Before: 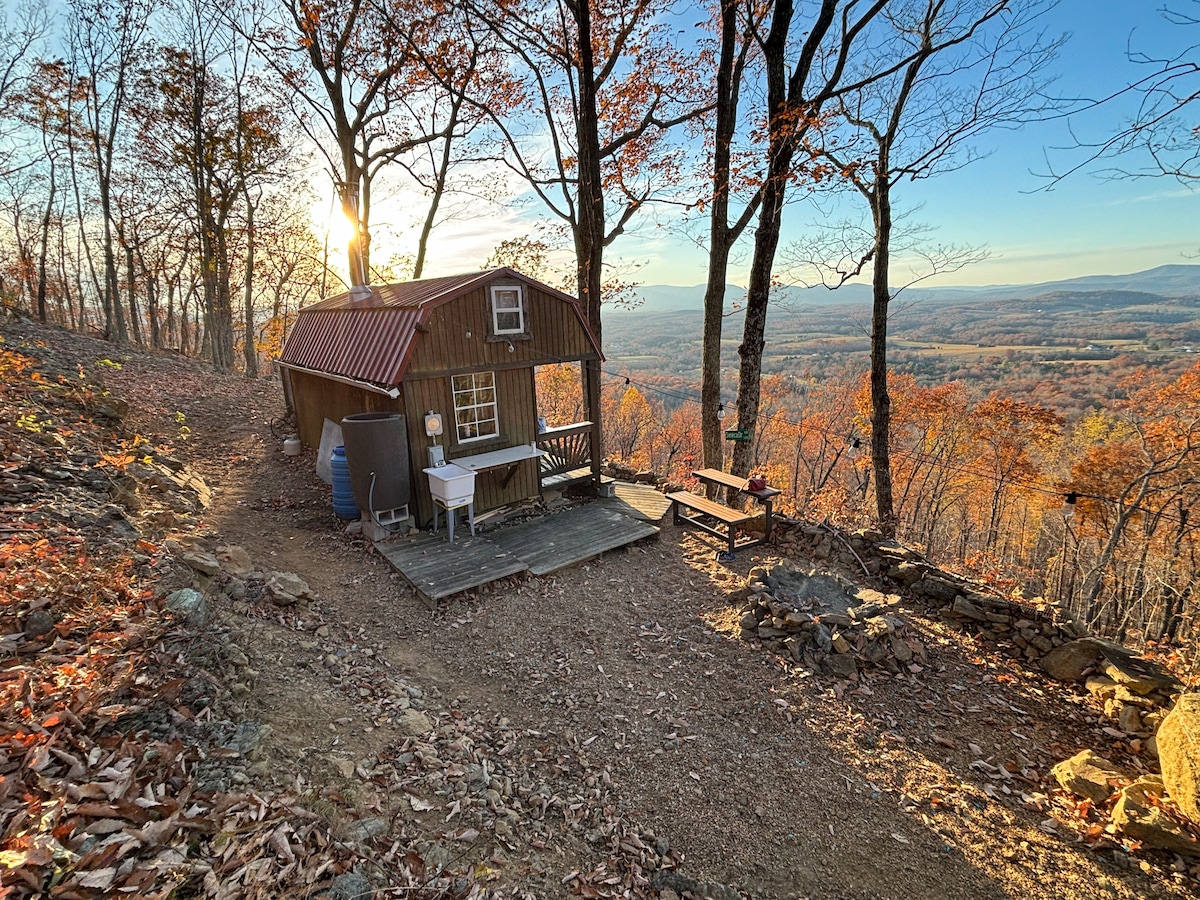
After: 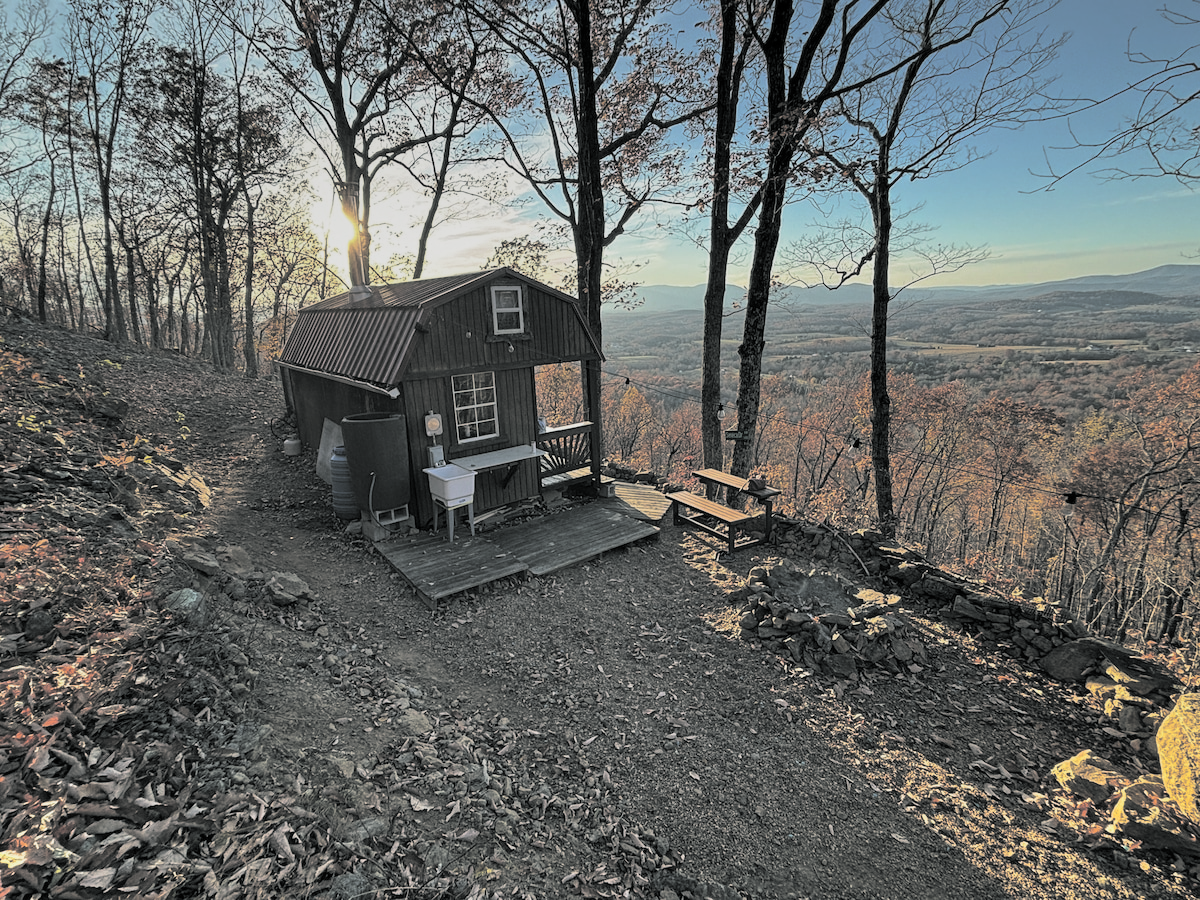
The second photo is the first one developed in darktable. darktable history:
graduated density: on, module defaults
white balance: emerald 1
split-toning: shadows › hue 190.8°, shadows › saturation 0.05, highlights › hue 54°, highlights › saturation 0.05, compress 0%
